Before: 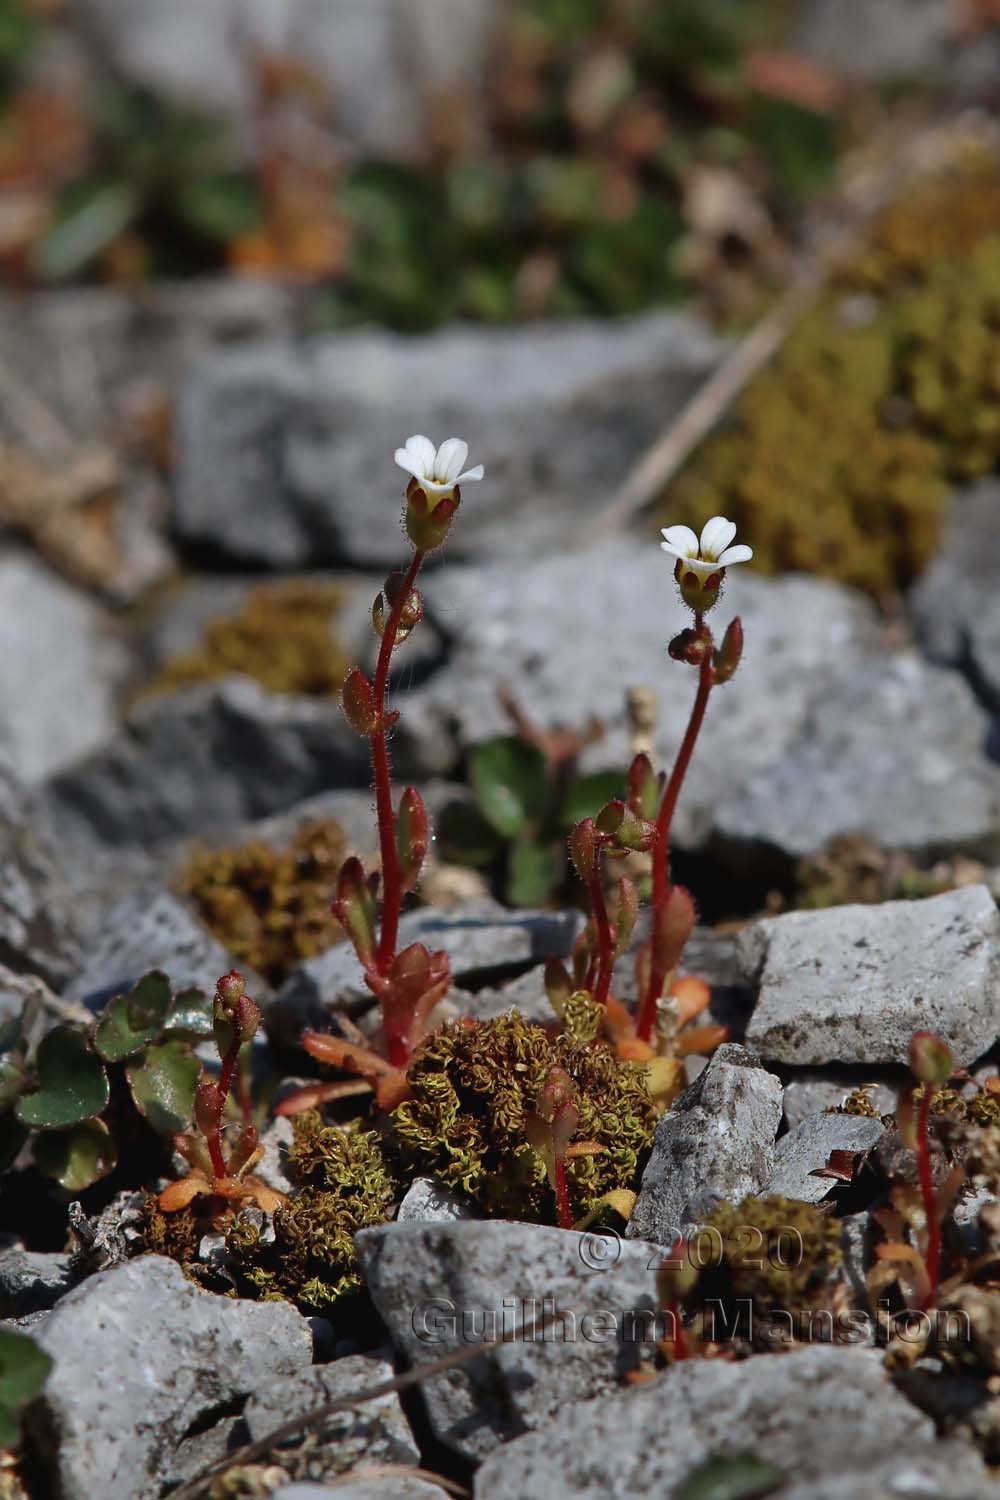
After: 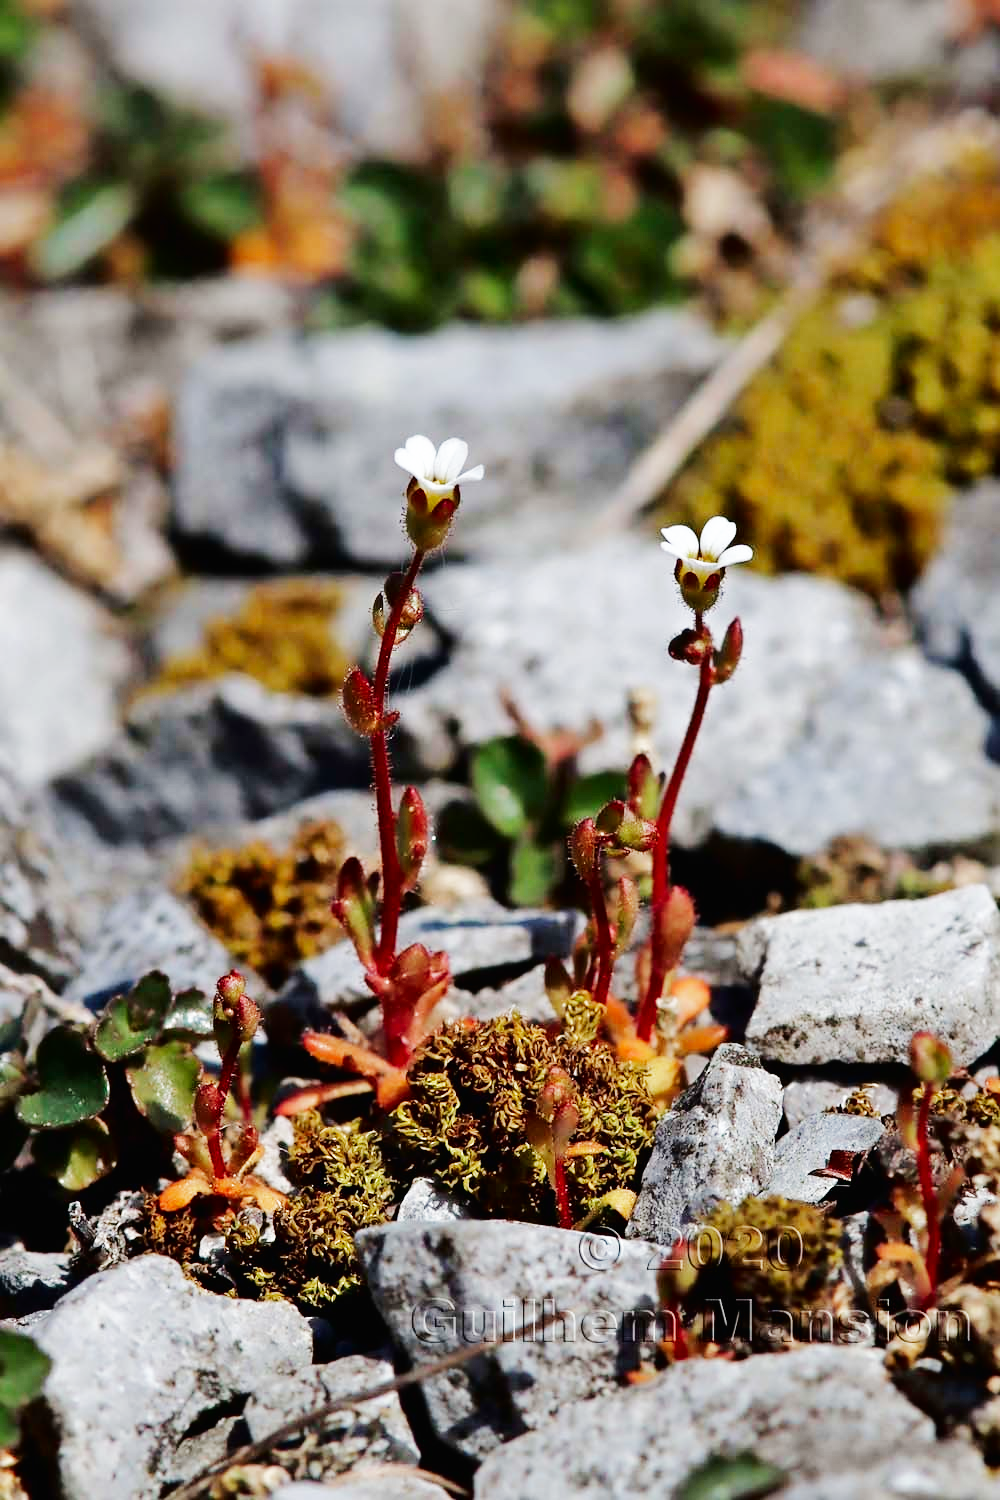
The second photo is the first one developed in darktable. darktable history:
tone curve: curves: ch0 [(0, 0) (0.003, 0.002) (0.011, 0.006) (0.025, 0.013) (0.044, 0.019) (0.069, 0.032) (0.1, 0.056) (0.136, 0.095) (0.177, 0.144) (0.224, 0.193) (0.277, 0.26) (0.335, 0.331) (0.399, 0.405) (0.468, 0.479) (0.543, 0.552) (0.623, 0.624) (0.709, 0.699) (0.801, 0.772) (0.898, 0.856) (1, 1)], color space Lab, independent channels, preserve colors none
base curve: curves: ch0 [(0, 0.003) (0.001, 0.002) (0.006, 0.004) (0.02, 0.022) (0.048, 0.086) (0.094, 0.234) (0.162, 0.431) (0.258, 0.629) (0.385, 0.8) (0.548, 0.918) (0.751, 0.988) (1, 1)], preserve colors none
